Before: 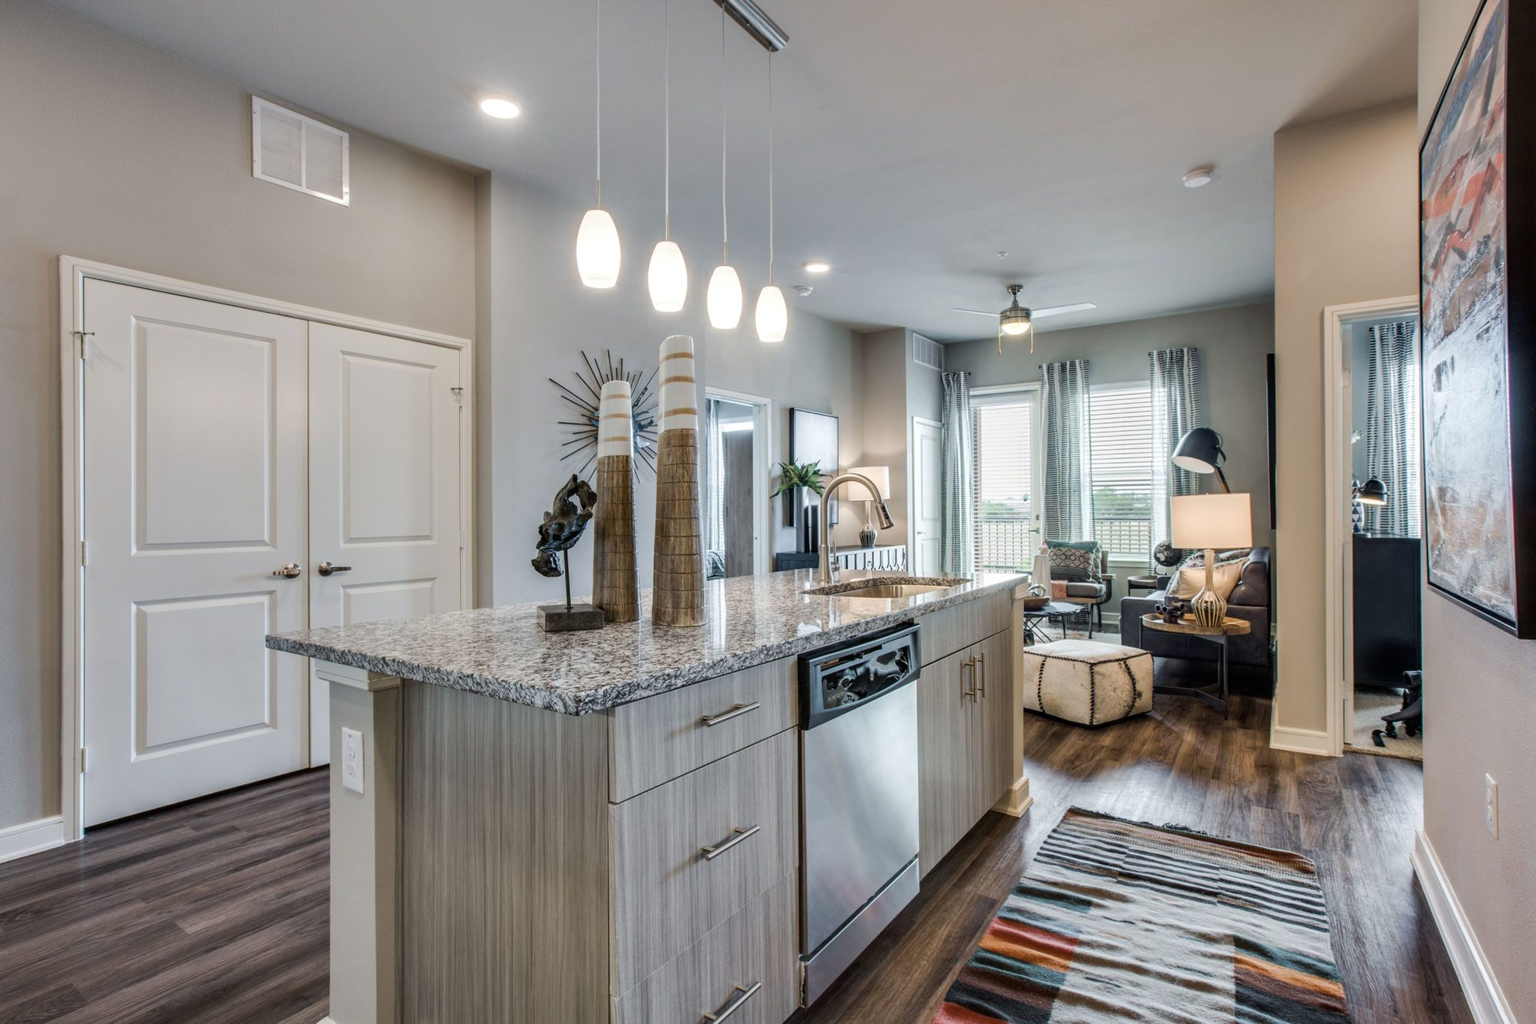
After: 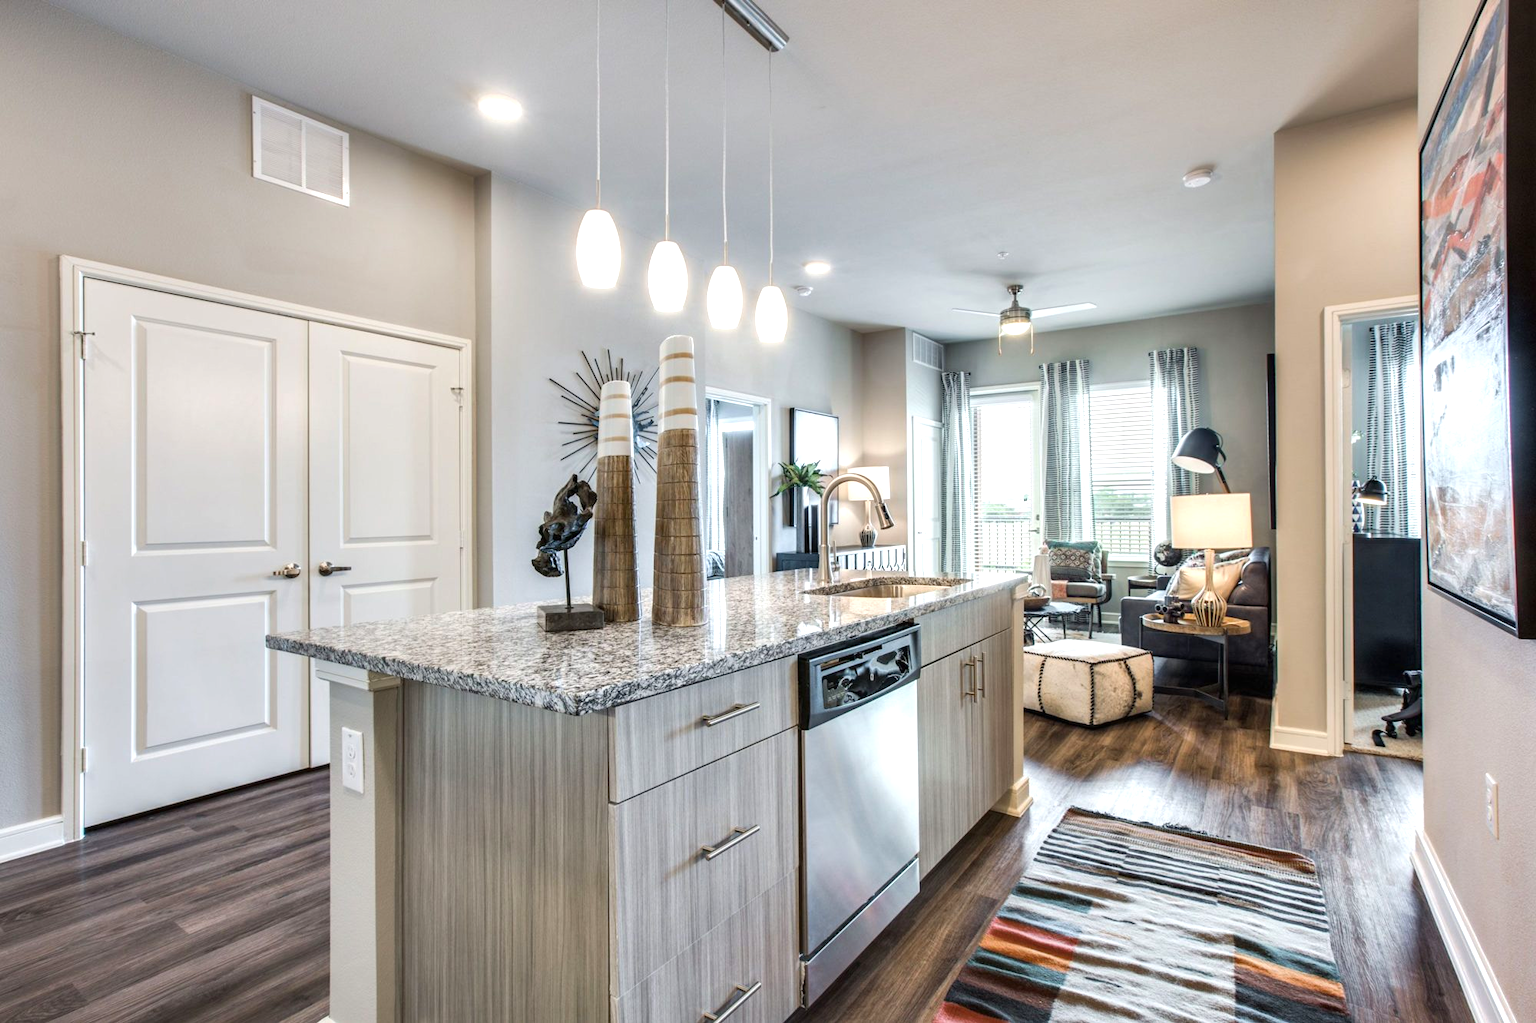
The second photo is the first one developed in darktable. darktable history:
exposure: black level correction 0, exposure 0.592 EV, compensate highlight preservation false
